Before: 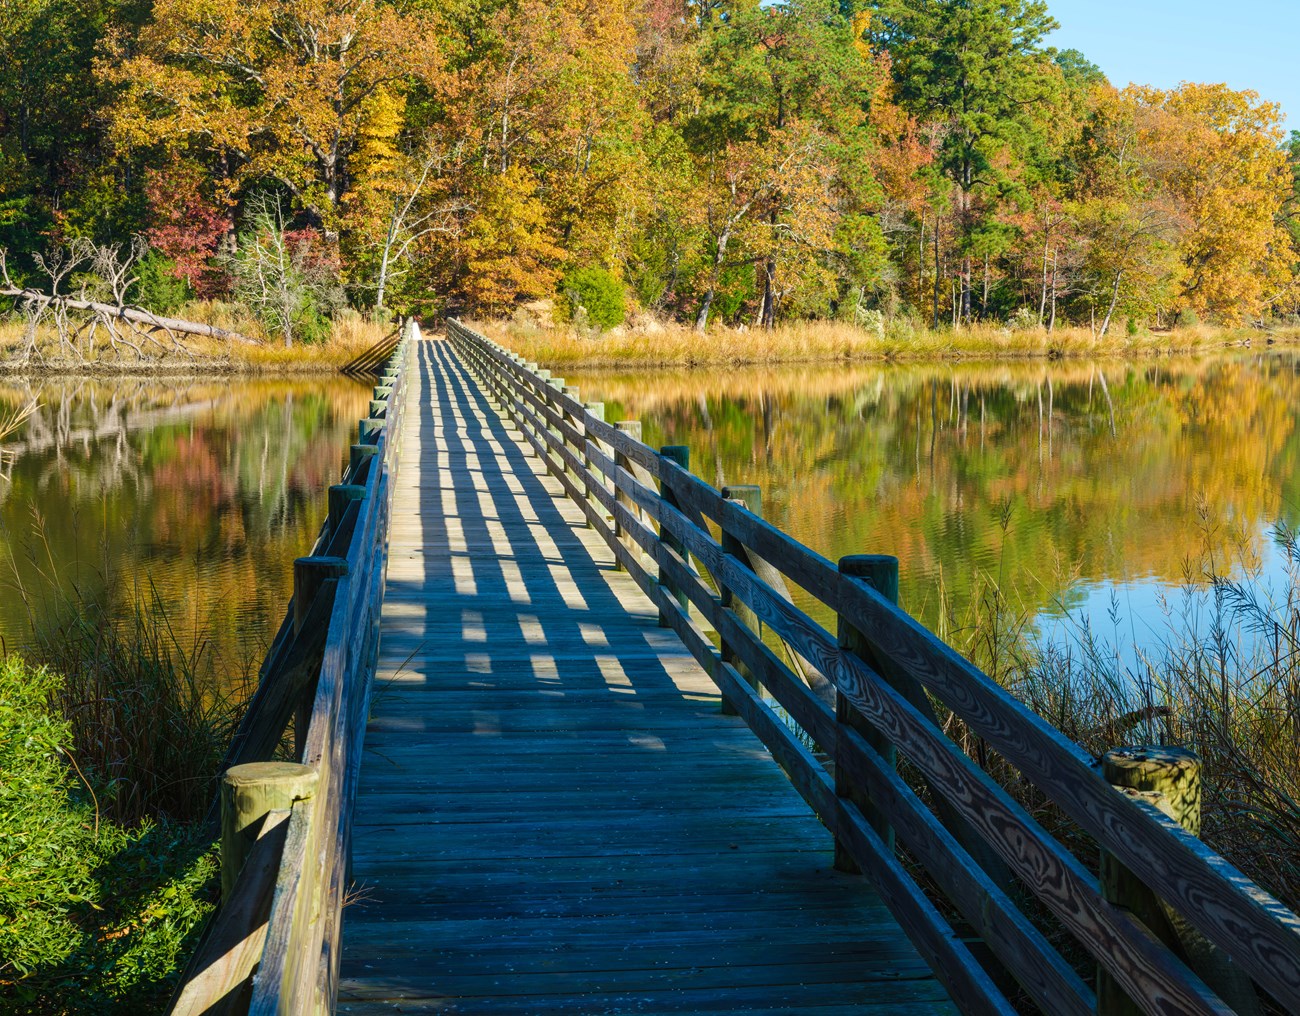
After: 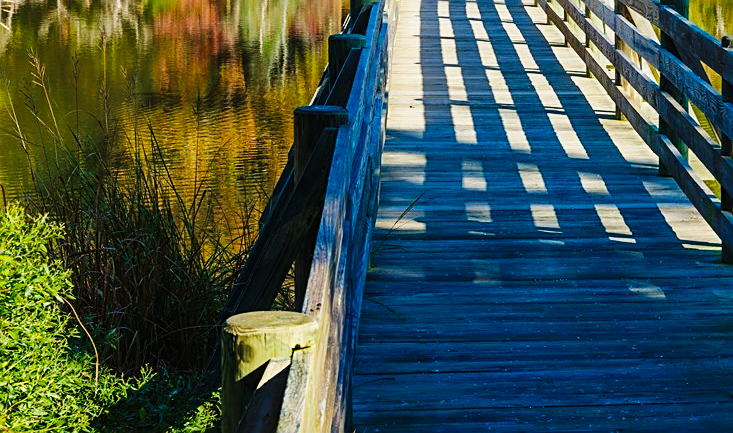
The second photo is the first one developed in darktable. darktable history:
sharpen: on, module defaults
exposure: exposure -0.157 EV, compensate highlight preservation false
base curve: curves: ch0 [(0, 0) (0.032, 0.025) (0.121, 0.166) (0.206, 0.329) (0.605, 0.79) (1, 1)], preserve colors none
crop: top 44.483%, right 43.593%, bottom 12.892%
